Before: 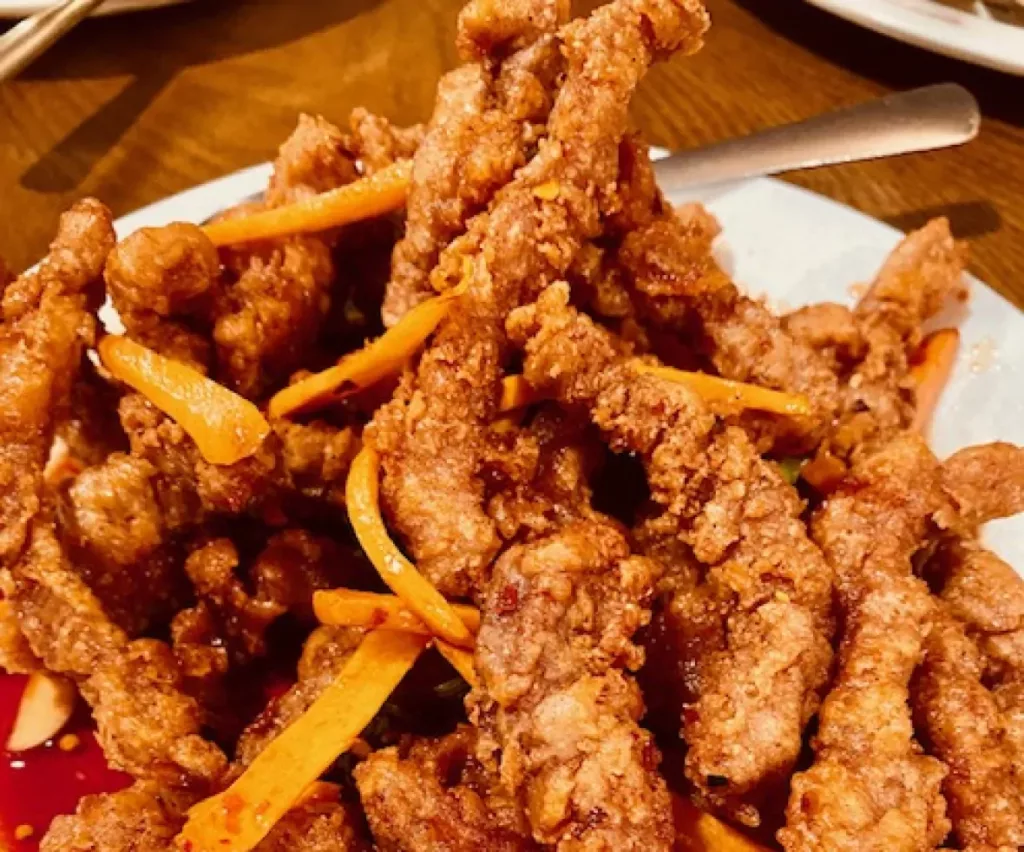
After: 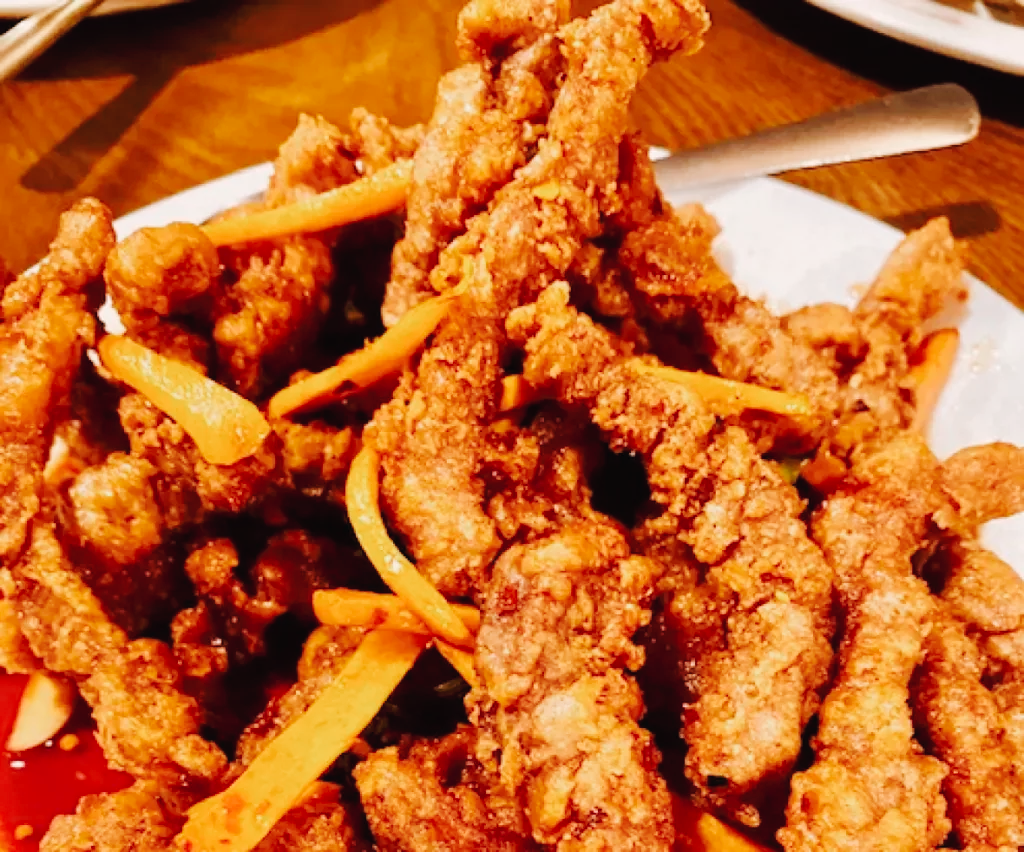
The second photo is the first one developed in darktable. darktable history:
tone curve: curves: ch0 [(0, 0) (0.003, 0.009) (0.011, 0.009) (0.025, 0.01) (0.044, 0.02) (0.069, 0.032) (0.1, 0.048) (0.136, 0.092) (0.177, 0.153) (0.224, 0.217) (0.277, 0.306) (0.335, 0.402) (0.399, 0.488) (0.468, 0.574) (0.543, 0.648) (0.623, 0.716) (0.709, 0.783) (0.801, 0.851) (0.898, 0.92) (1, 1)], preserve colors none
color look up table: target L [92.14, 90.04, 86.92, 86.2, 69.76, 63.49, 58.88, 52.5, 42.17, 37.5, 22.29, 200.57, 89.54, 80.1, 61.7, 57.91, 60.13, 50.09, 49.32, 46.57, 42.04, 37.7, 30.6, 17.62, 98.13, 82.9, 73.21, 70.53, 70.09, 60.2, 58.64, 67.94, 51.74, 42.12, 39.85, 36.29, 31.2, 31.19, 31.38, 13.57, 6.365, 84.36, 79.55, 63.23, 59.24, 60.52, 36.69, 32.4, 6.729], target a [-23.22, -21.41, -38.09, -40.51, -18.13, -39.4, -59.41, -27.55, -16.93, -30.11, -19.47, 0, 4.301, 12.45, 30.26, 61.84, 16.4, 8.887, 46.84, 72.38, 47.44, 54.7, 5.206, 25.77, 2.595, 33.16, 37.14, 21.13, 32.2, 45.8, 71.24, 54.39, 63.21, 5.967, 15.89, 40.74, 42.41, 21.97, 19.48, 22.27, 21.52, -43.93, -33.78, -41.99, -20.27, -15.24, -20.56, -5.609, -4.938], target b [47.43, 16.85, 27.87, 10.74, 8.735, 21.55, 37.56, 39.89, 21.32, 21.04, 16.56, 0, 23.2, 64.46, 36.43, 32.82, 9.2, 45.85, 18.66, 51.87, 42.75, 41.31, 3.45, 17.69, -2.003, -19.38, 2.019, -23.05, -38.6, -19.97, -30.2, -39.83, -2.976, -63.87, -38.54, -55.47, -8.448, -12.96, -73.16, -36.81, -19.47, -18.24, -23.64, -2.726, -44.36, -15.78, -4.033, -25.52, -9.063], num patches 49
